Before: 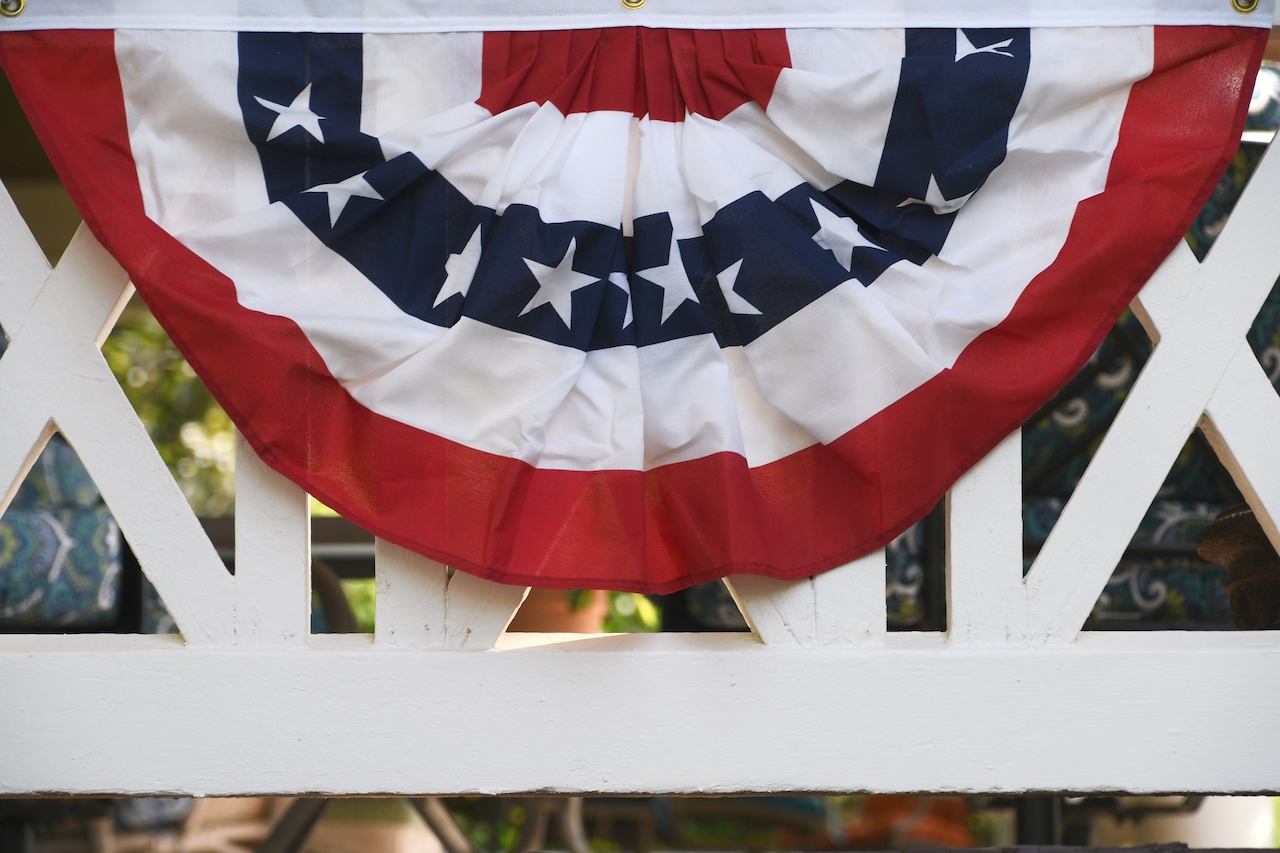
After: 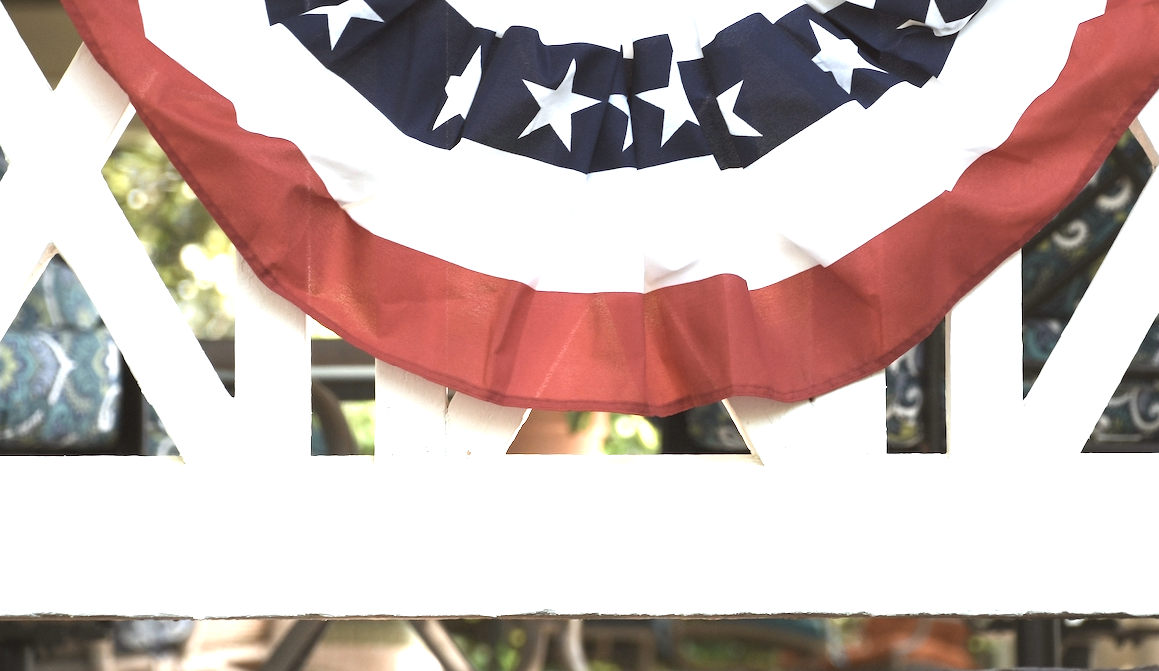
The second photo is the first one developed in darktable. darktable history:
contrast brightness saturation: contrast 0.1, saturation -0.36
crop: top 20.916%, right 9.437%, bottom 0.316%
exposure: black level correction 0, exposure 1.45 EV, compensate exposure bias true, compensate highlight preservation false
color correction: highlights a* -2.73, highlights b* -2.09, shadows a* 2.41, shadows b* 2.73
